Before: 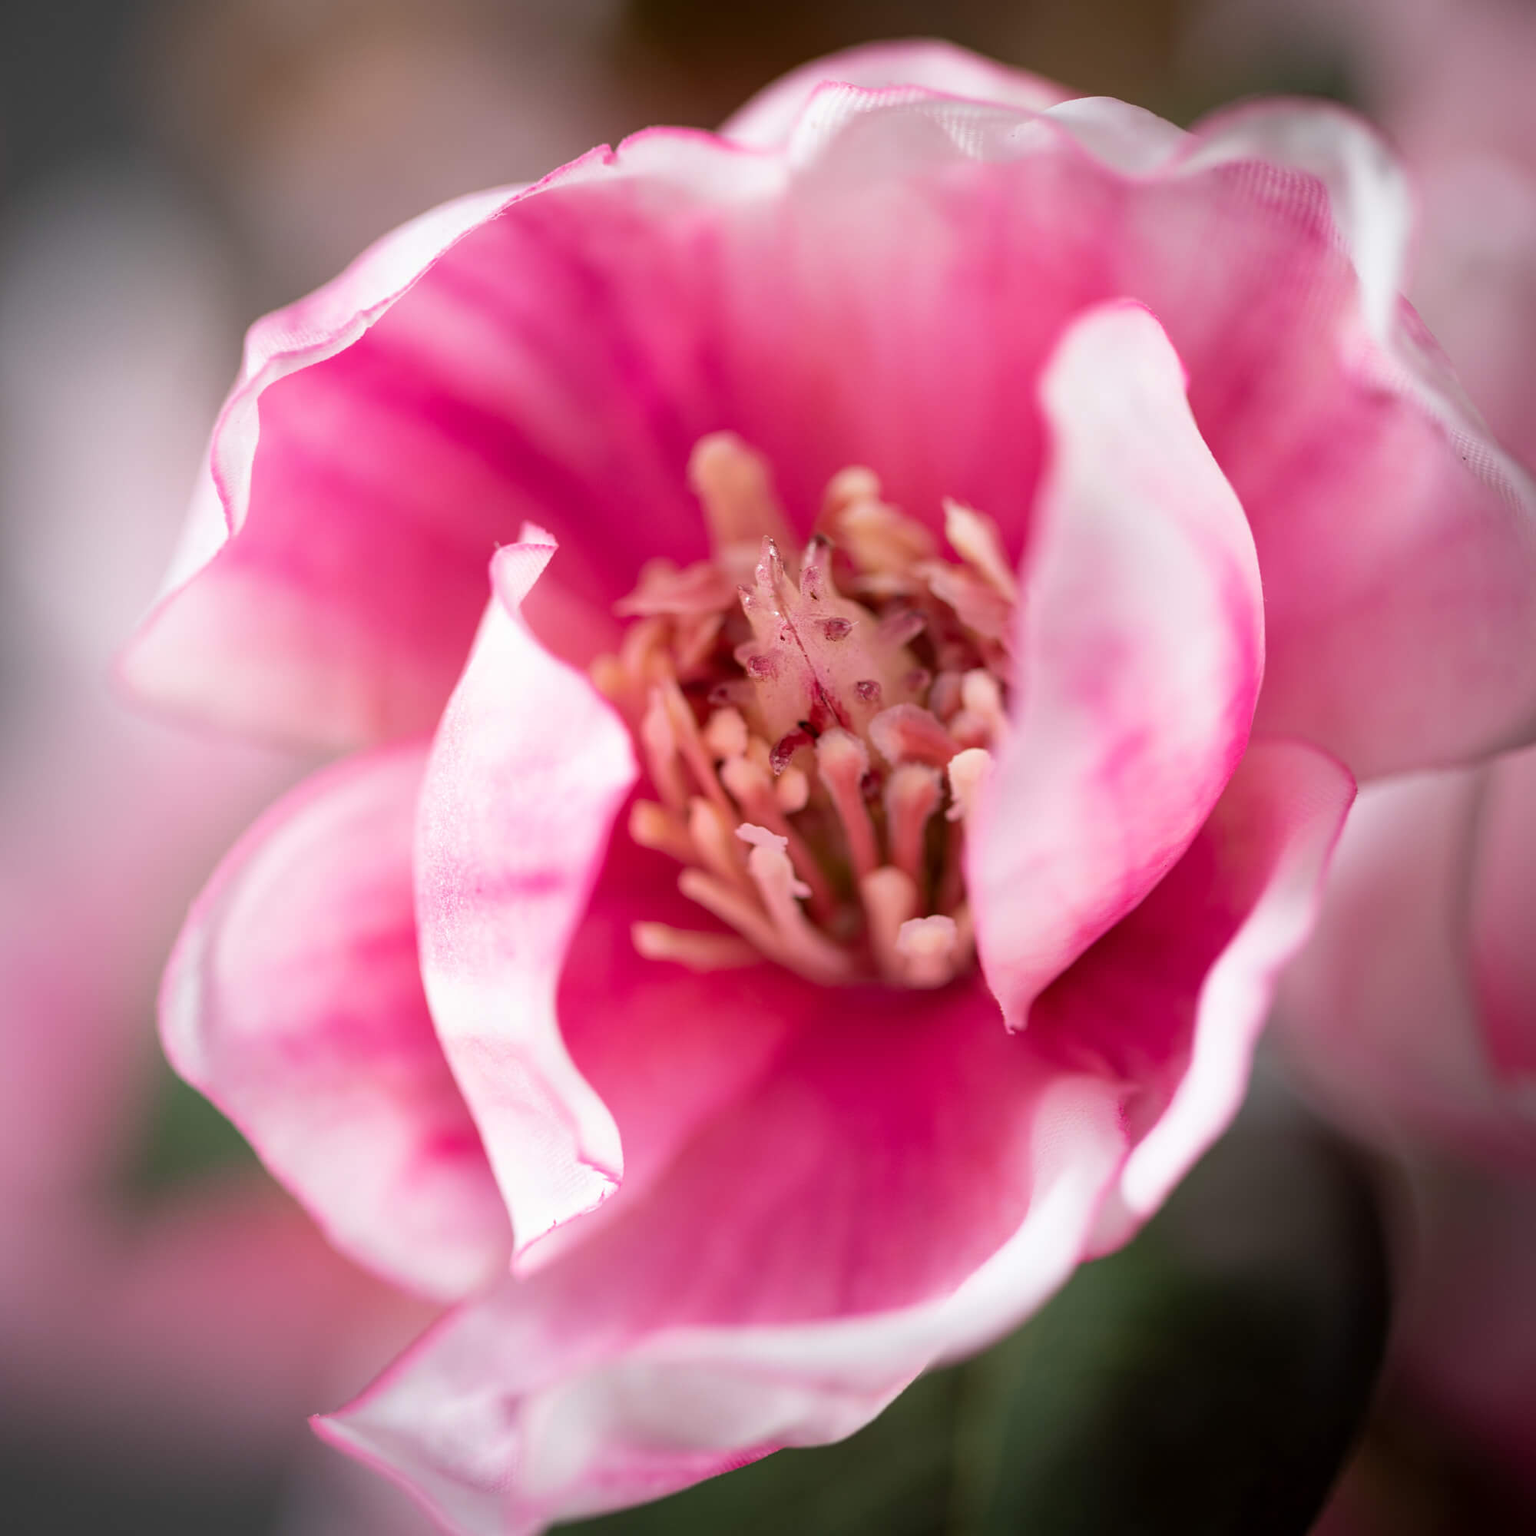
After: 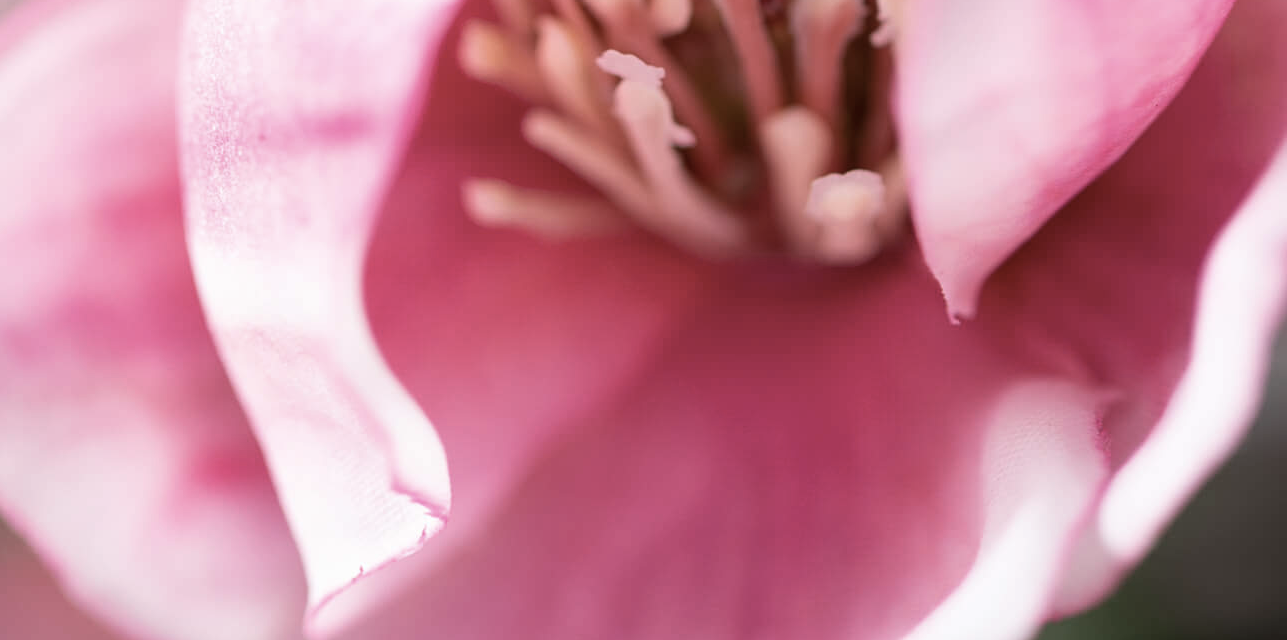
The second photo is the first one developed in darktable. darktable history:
crop: left 18.091%, top 51.13%, right 17.525%, bottom 16.85%
contrast brightness saturation: contrast 0.1, saturation -0.3
